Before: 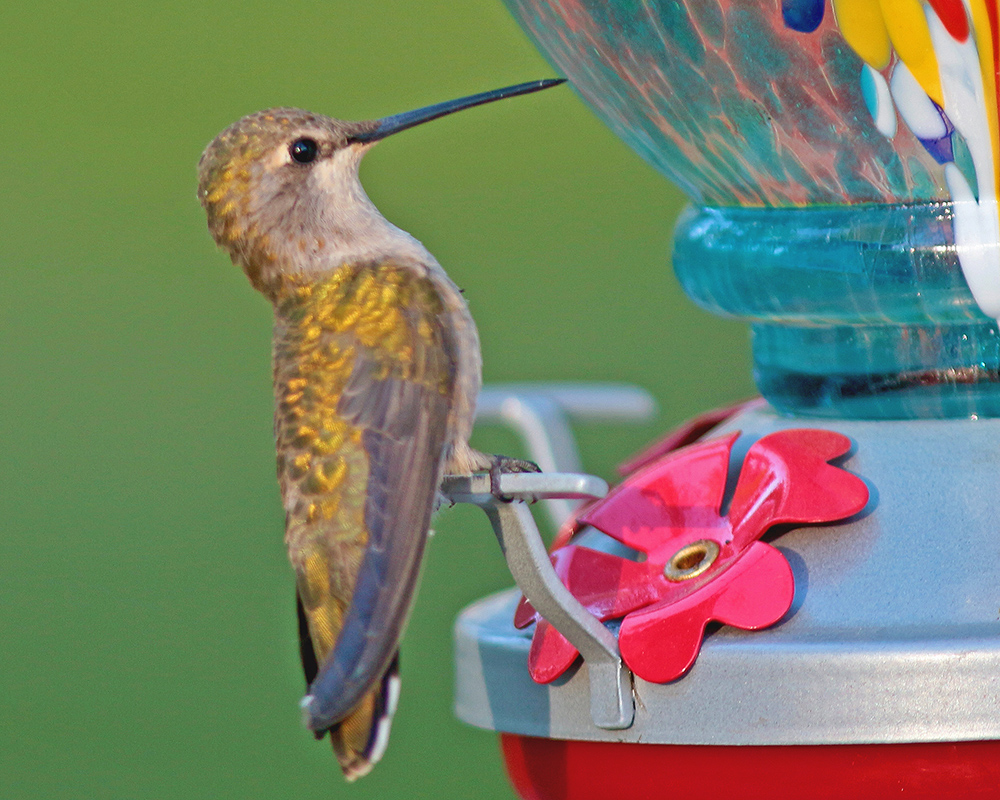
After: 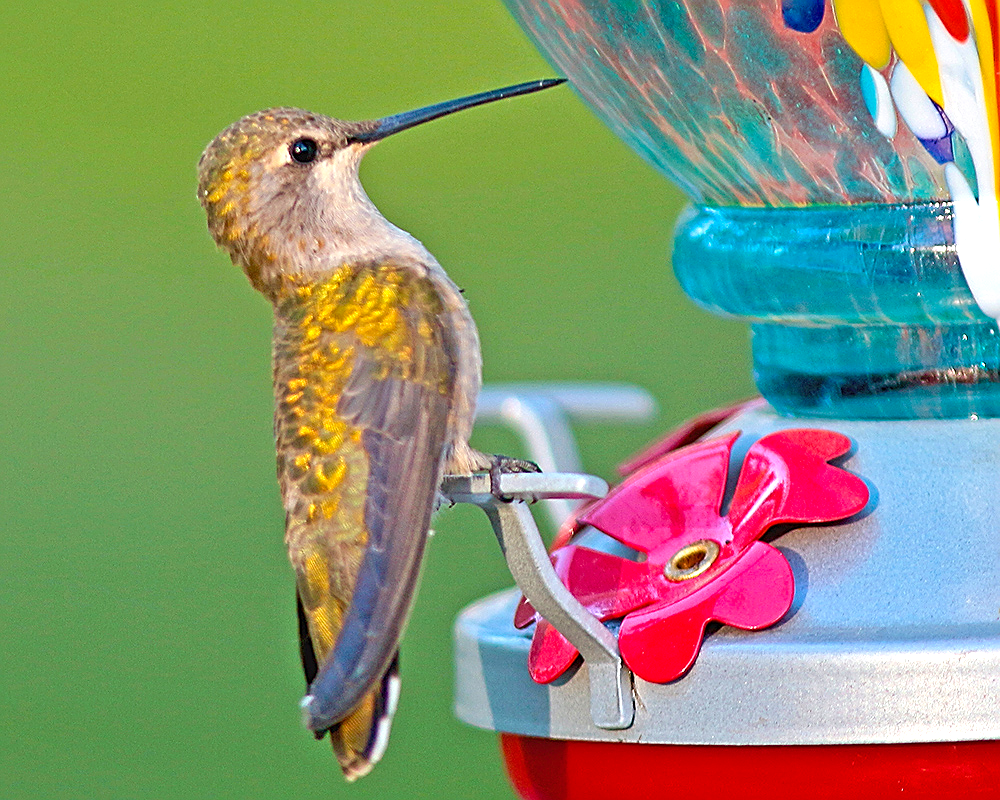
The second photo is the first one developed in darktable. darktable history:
sharpen: amount 0.901
exposure: exposure 0.507 EV, compensate highlight preservation false
color balance rgb: perceptual saturation grading › global saturation 10%, global vibrance 10%
